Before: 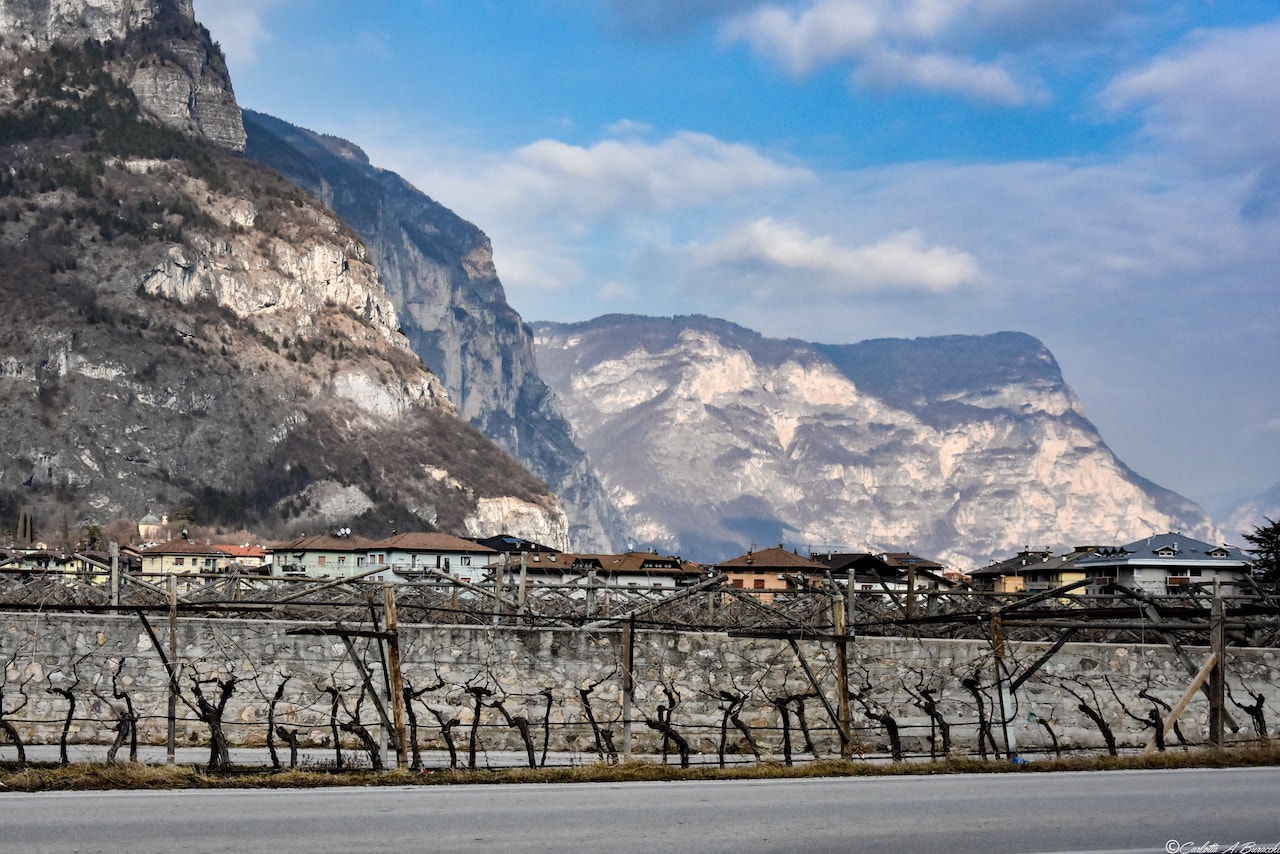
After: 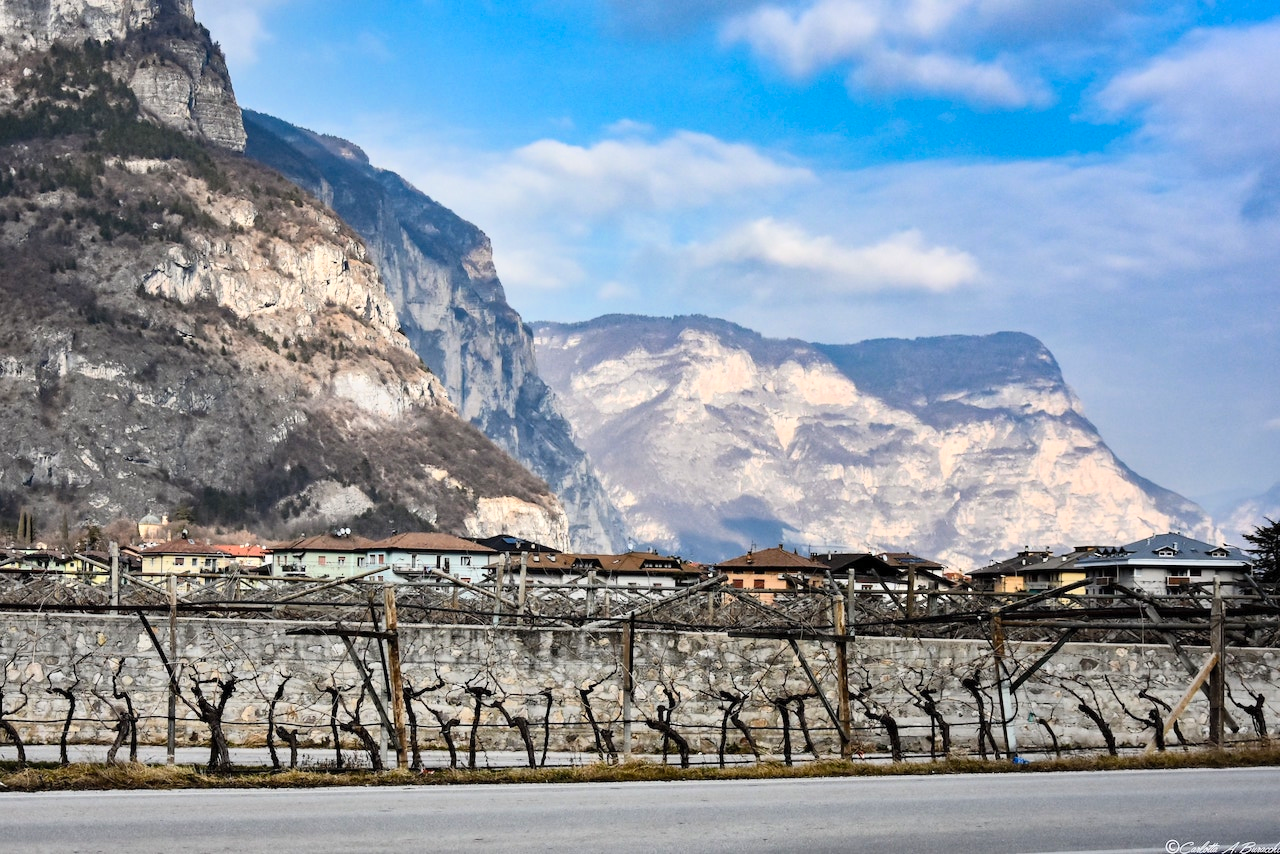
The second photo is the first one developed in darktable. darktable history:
color zones: curves: ch0 [(0, 0.5) (0.143, 0.5) (0.286, 0.5) (0.429, 0.5) (0.62, 0.489) (0.714, 0.445) (0.844, 0.496) (1, 0.5)]; ch1 [(0, 0.5) (0.143, 0.5) (0.286, 0.5) (0.429, 0.5) (0.571, 0.5) (0.714, 0.523) (0.857, 0.5) (1, 0.5)]
contrast brightness saturation: contrast 0.2, brightness 0.16, saturation 0.22
